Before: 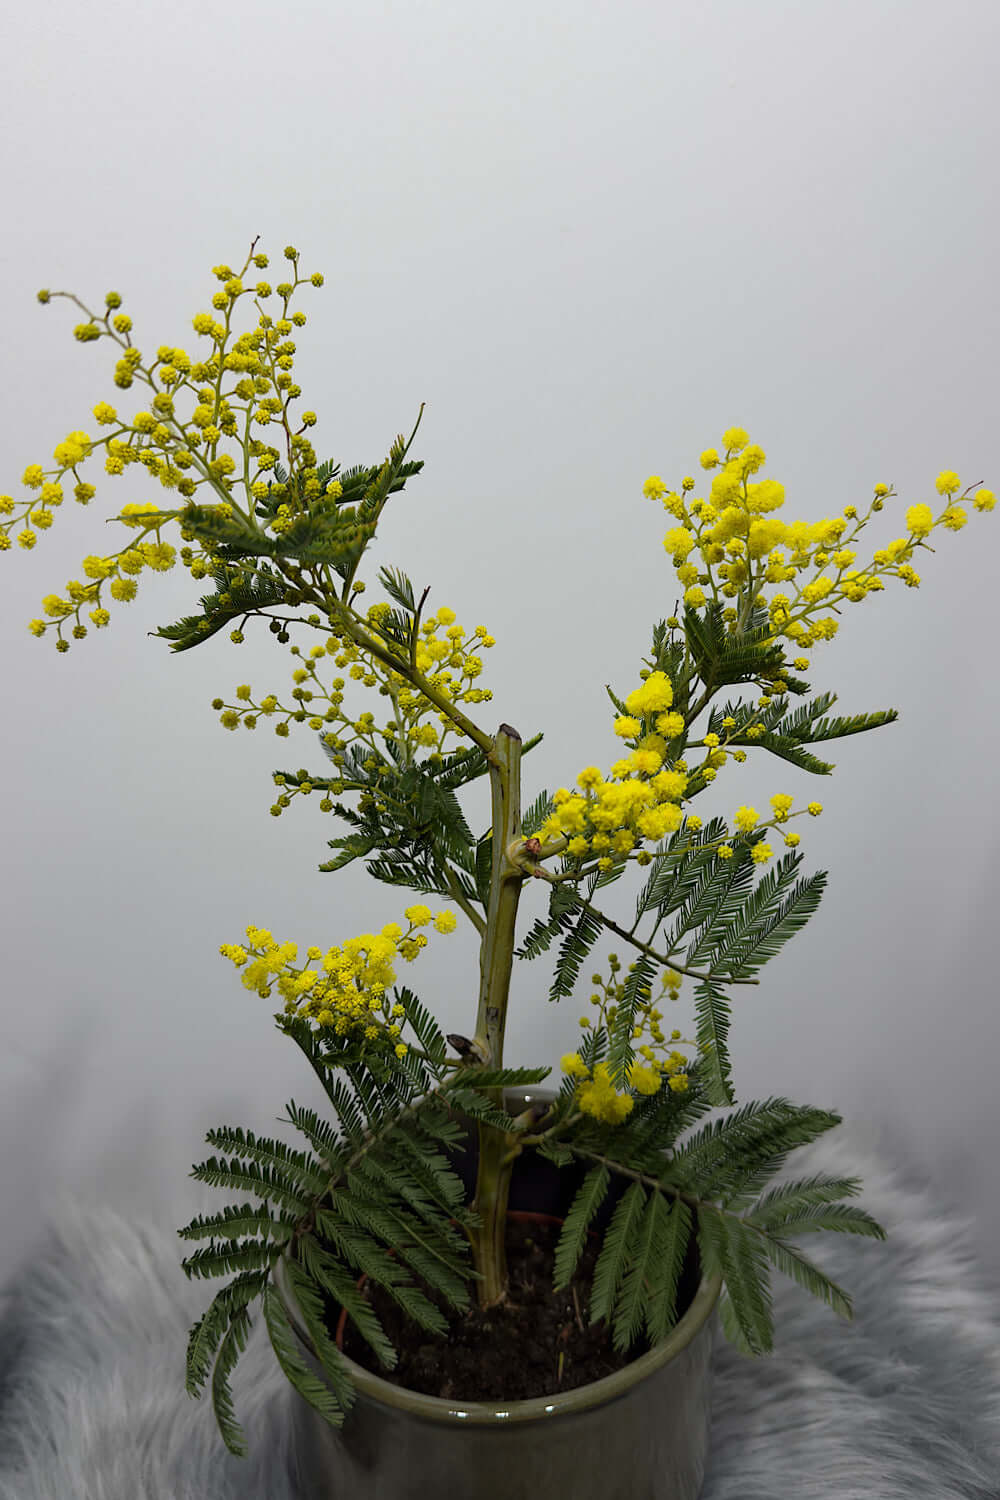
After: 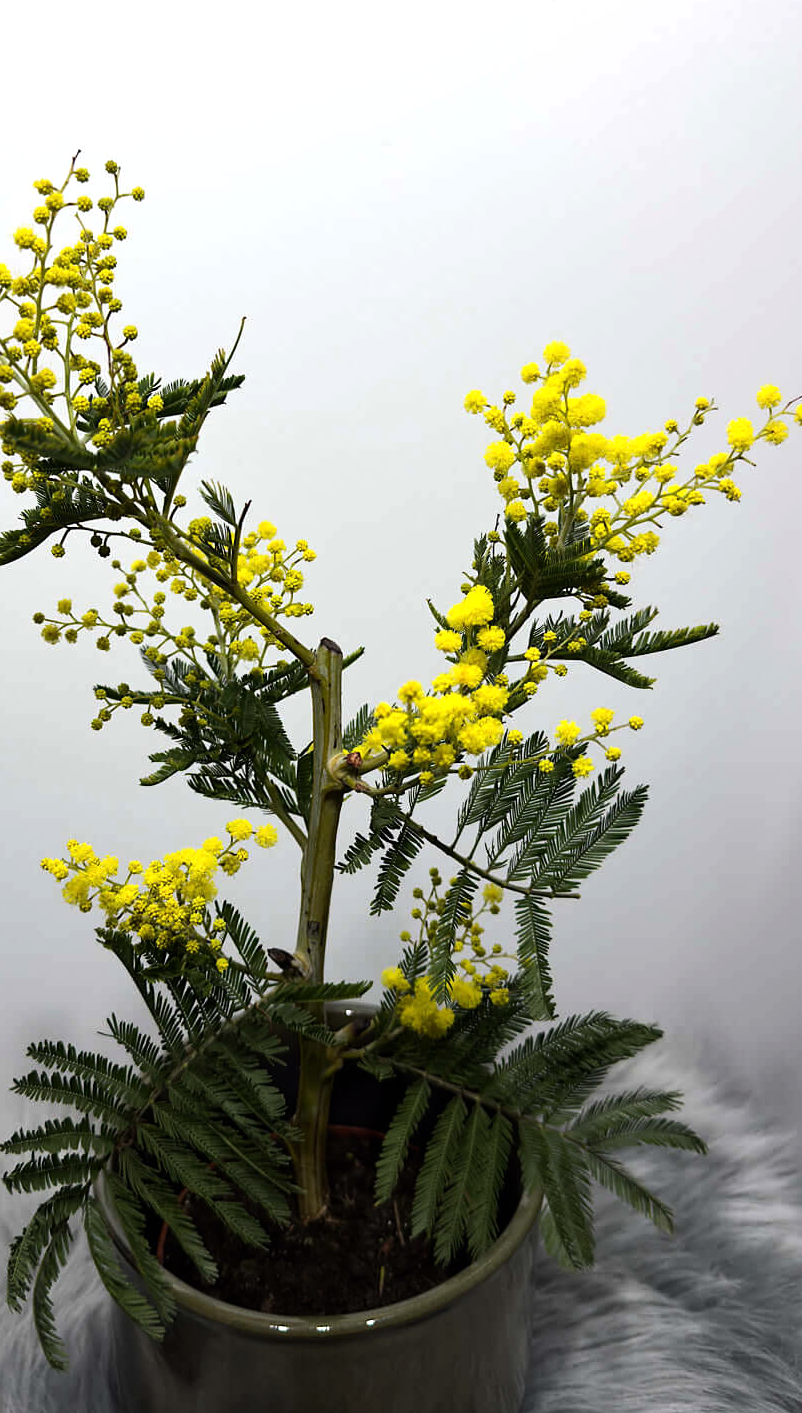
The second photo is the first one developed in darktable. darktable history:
crop and rotate: left 17.959%, top 5.771%, right 1.742%
tone equalizer: -8 EV -0.75 EV, -7 EV -0.7 EV, -6 EV -0.6 EV, -5 EV -0.4 EV, -3 EV 0.4 EV, -2 EV 0.6 EV, -1 EV 0.7 EV, +0 EV 0.75 EV, edges refinement/feathering 500, mask exposure compensation -1.57 EV, preserve details no
